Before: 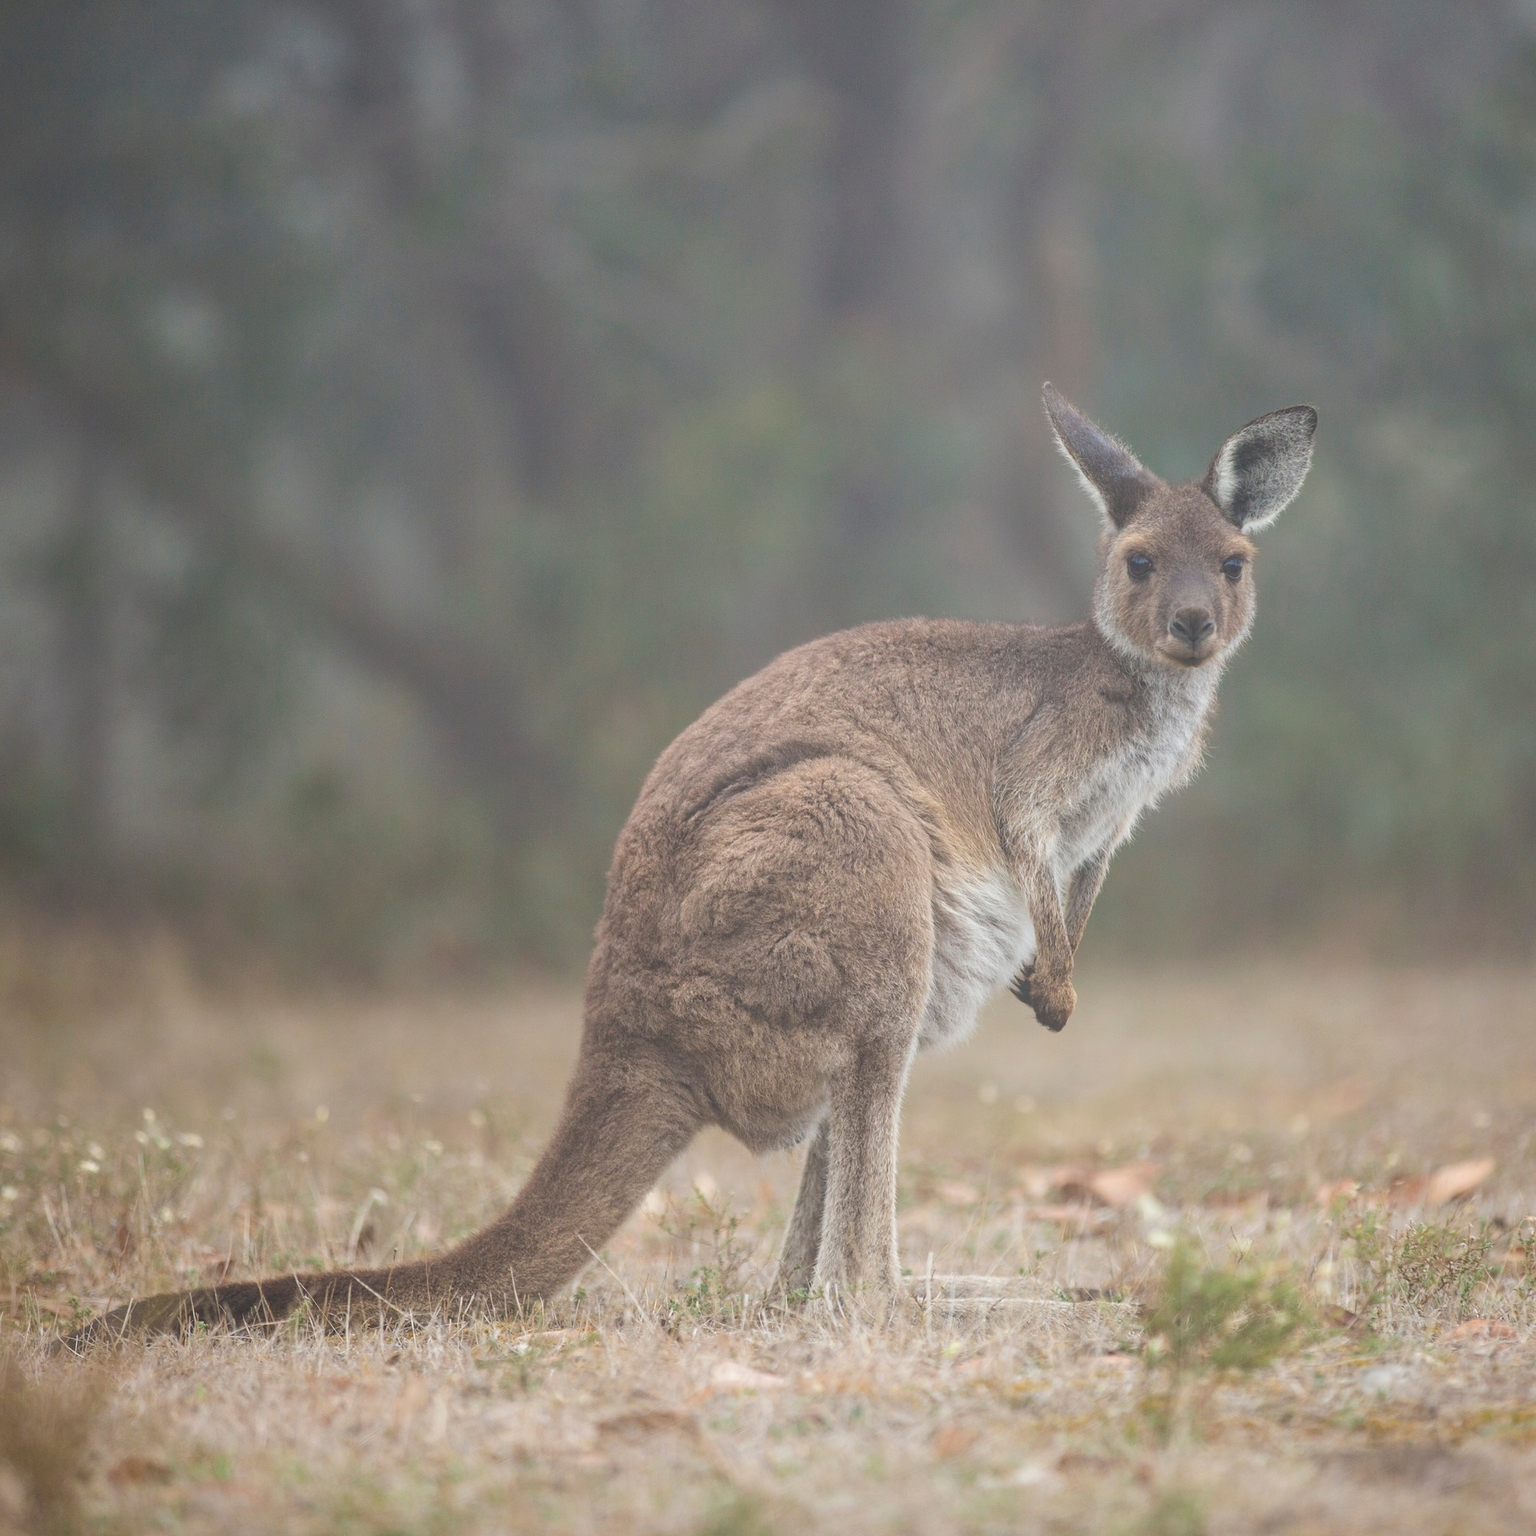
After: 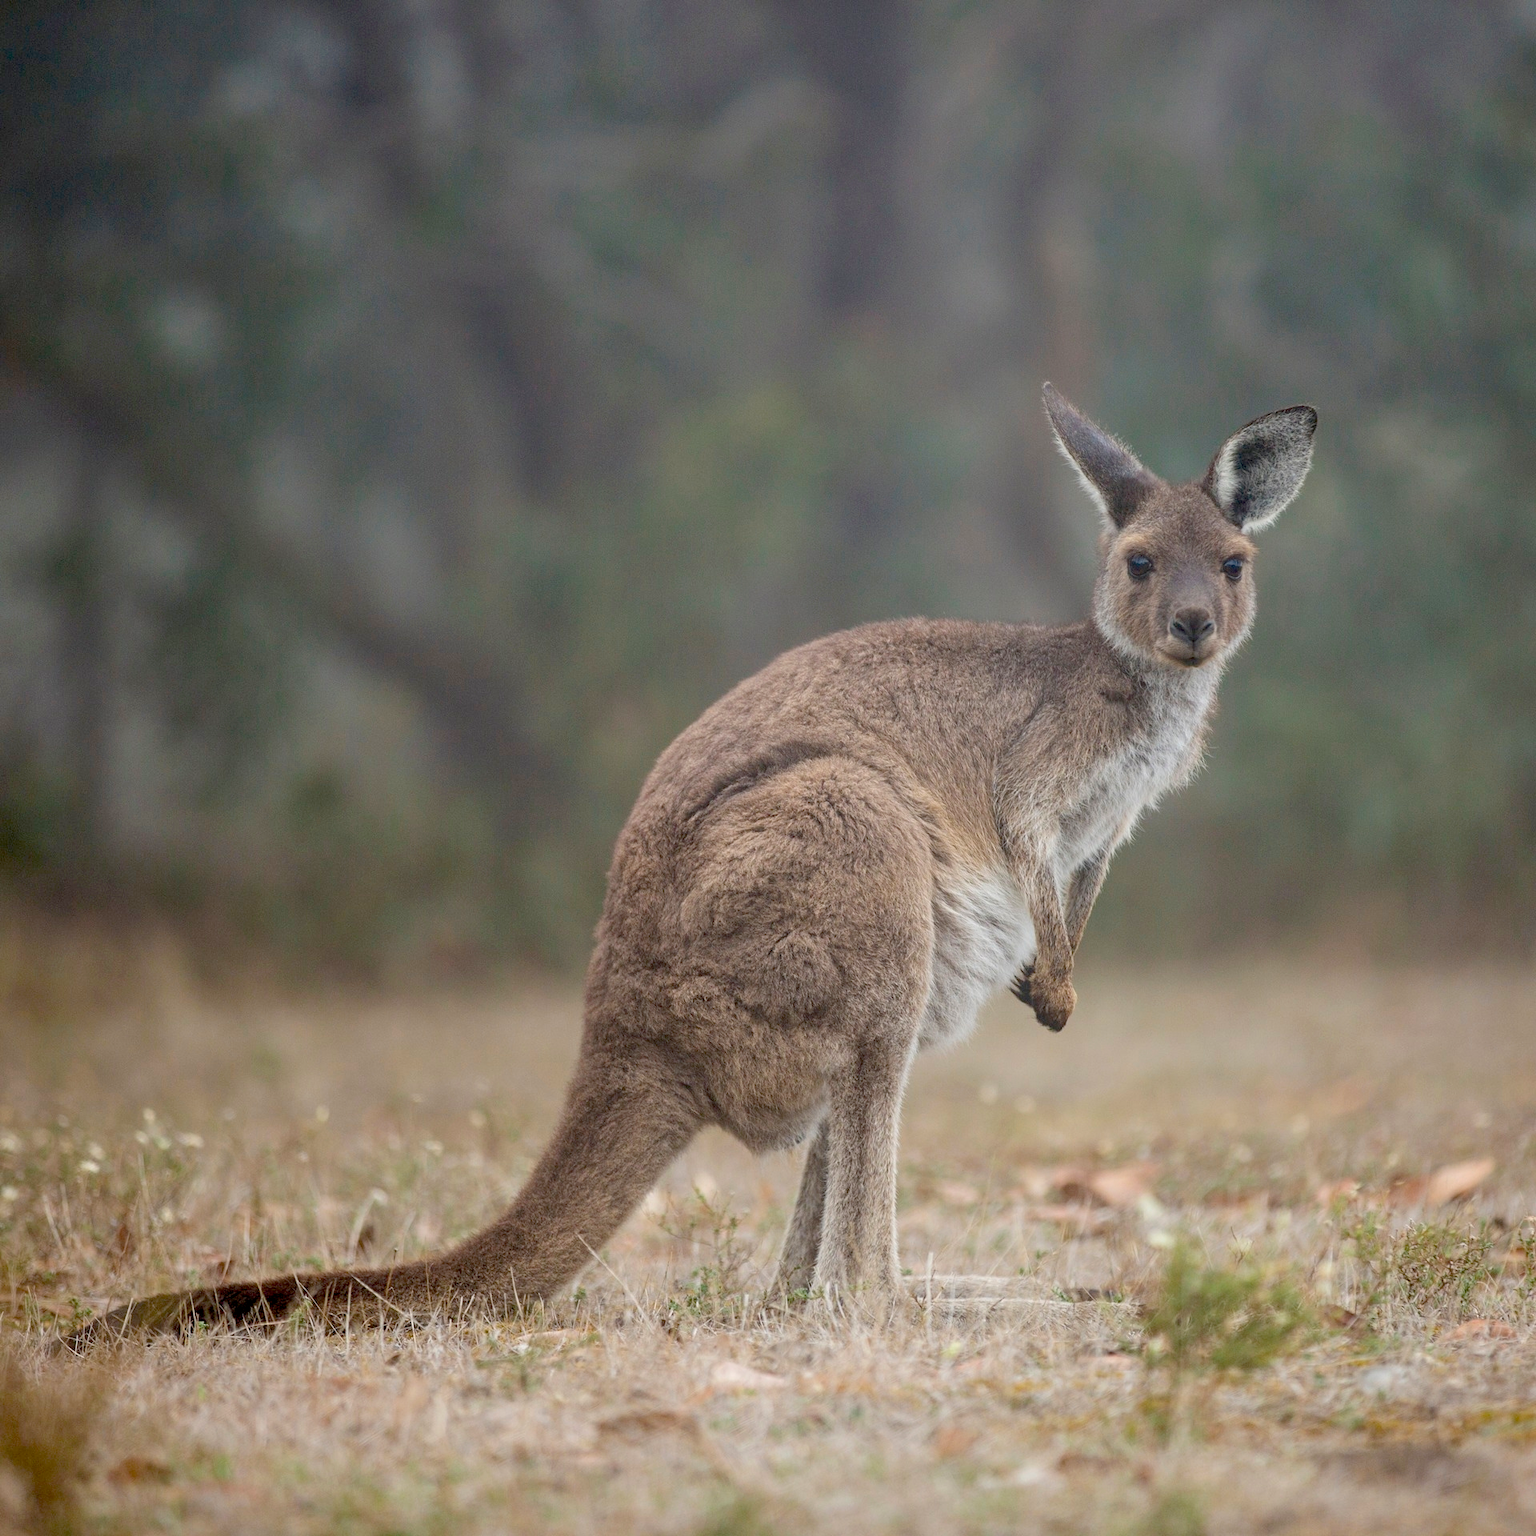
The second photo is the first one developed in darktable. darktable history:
color balance: contrast -0.5%
exposure: black level correction 0.056, exposure -0.039 EV, compensate highlight preservation false
